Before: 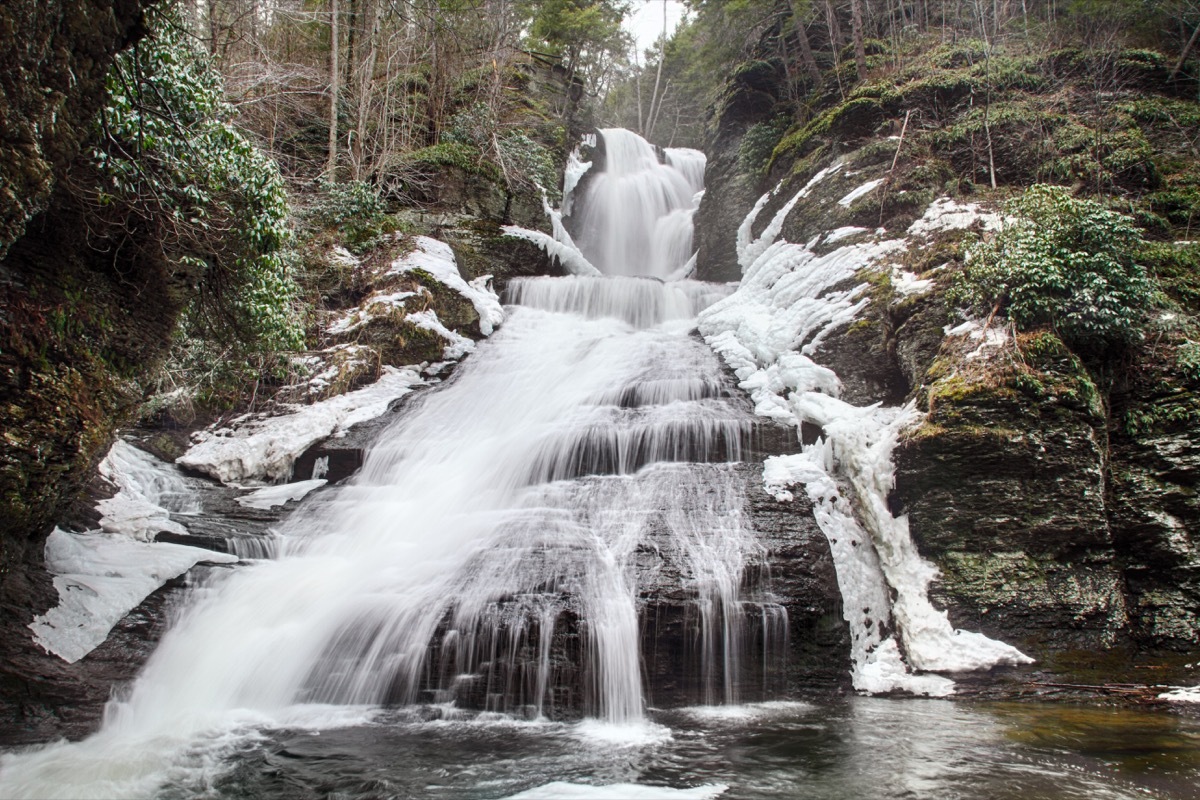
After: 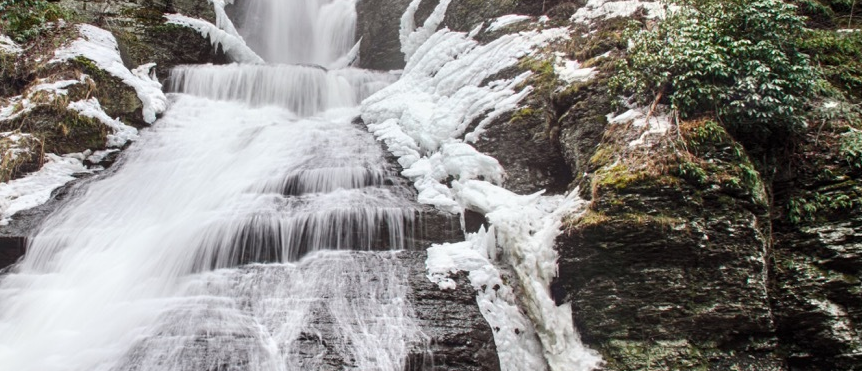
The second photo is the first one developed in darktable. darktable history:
crop and rotate: left 28.089%, top 26.722%, bottom 26.798%
